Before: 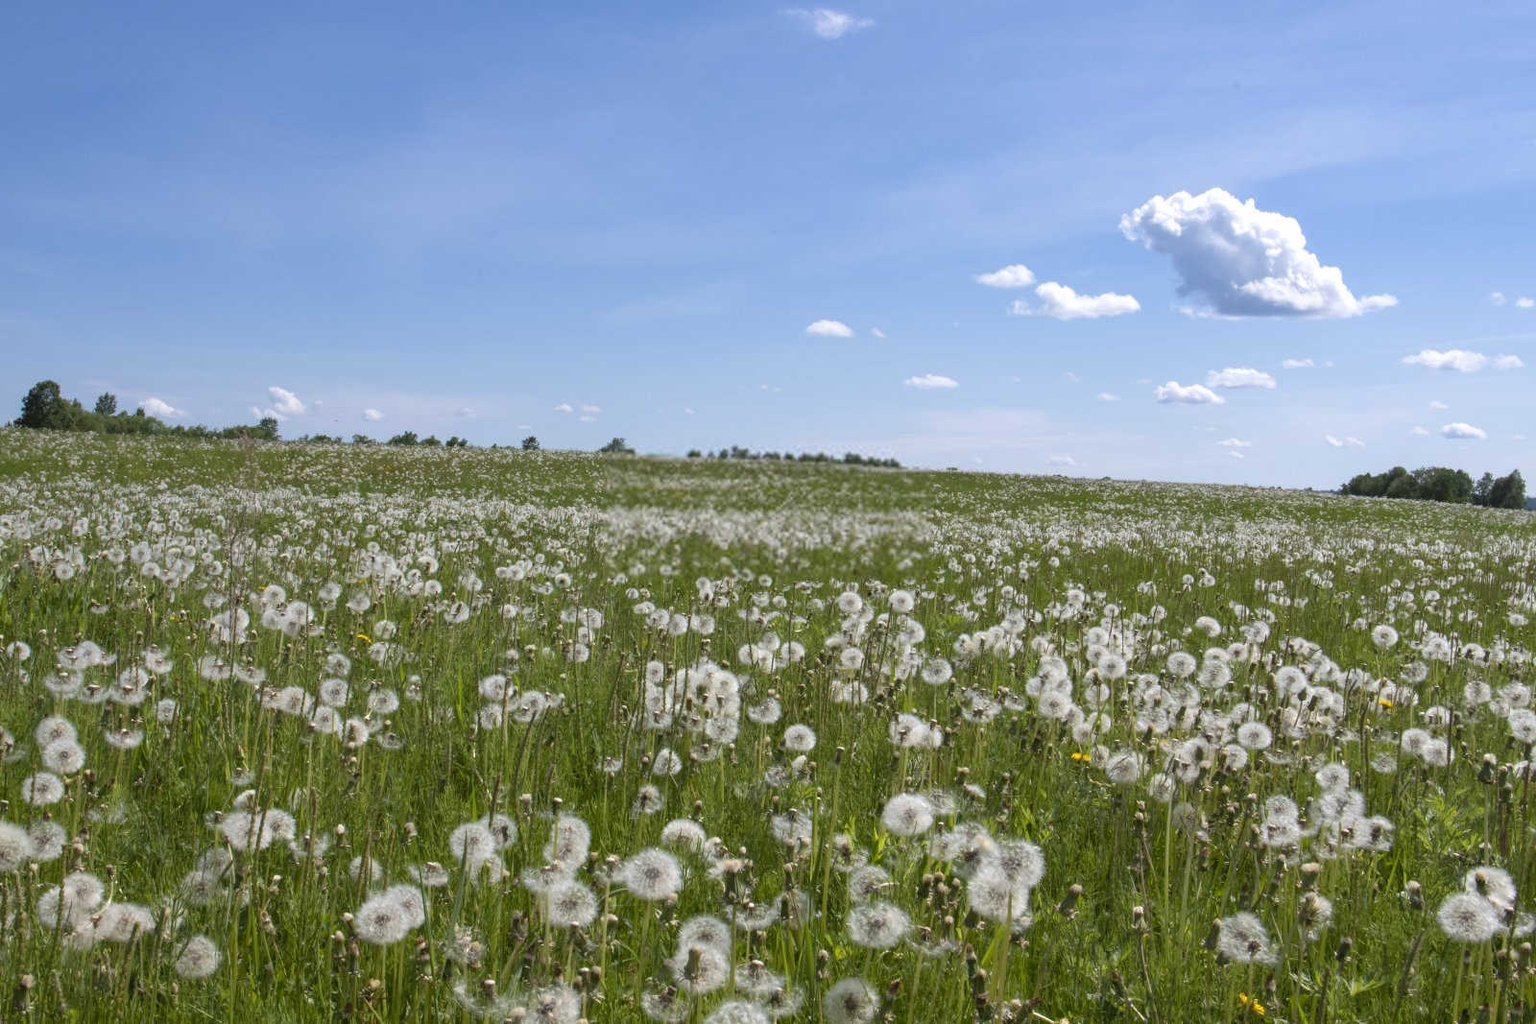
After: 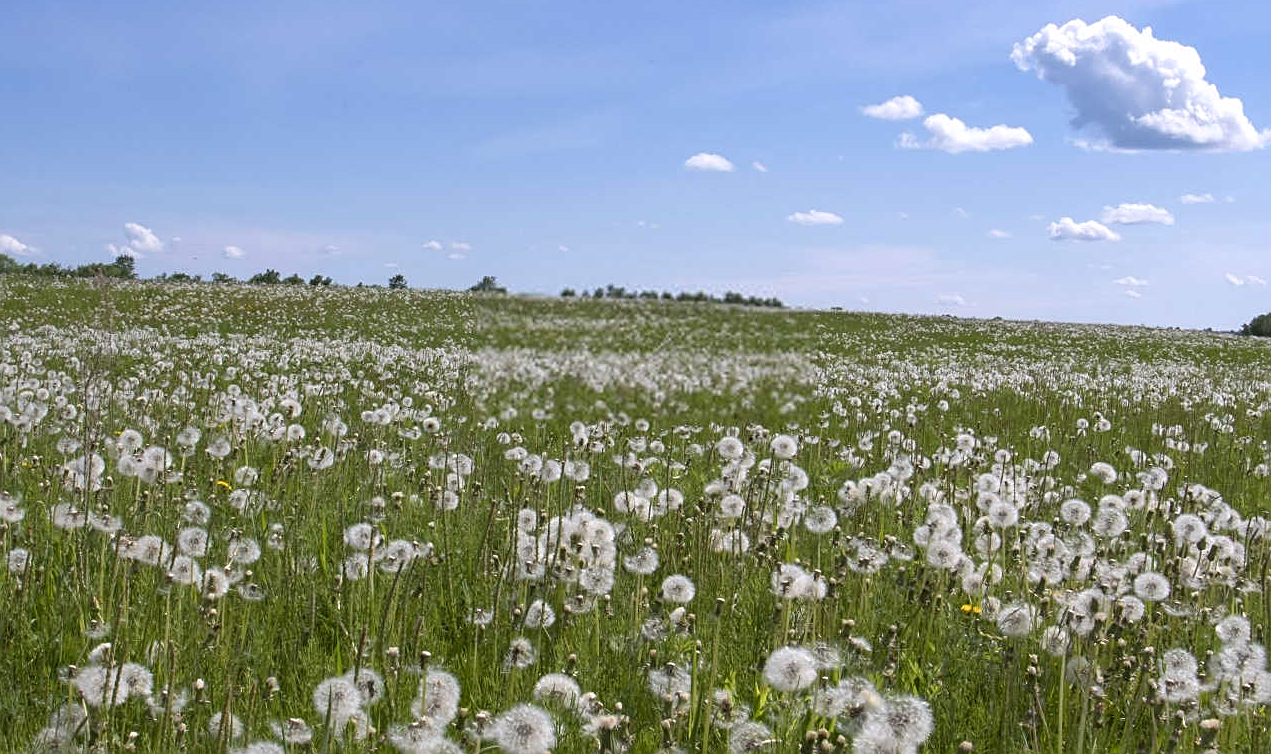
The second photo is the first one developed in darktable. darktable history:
white balance: red 1.009, blue 1.027
sharpen: on, module defaults
crop: left 9.712%, top 16.928%, right 10.845%, bottom 12.332%
